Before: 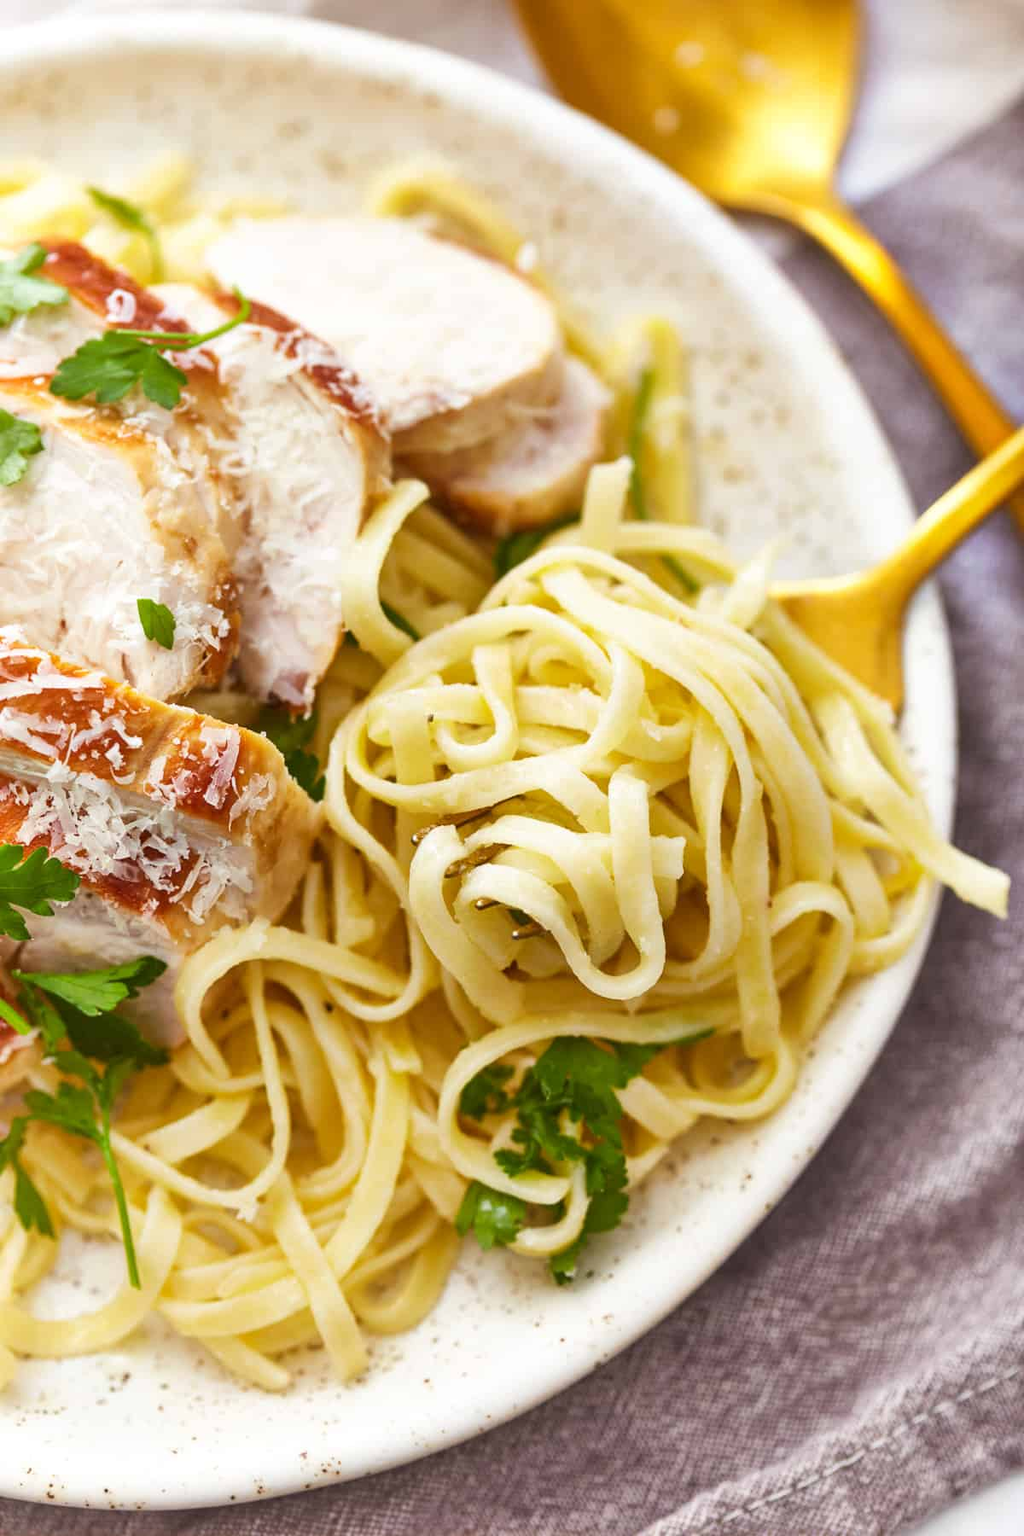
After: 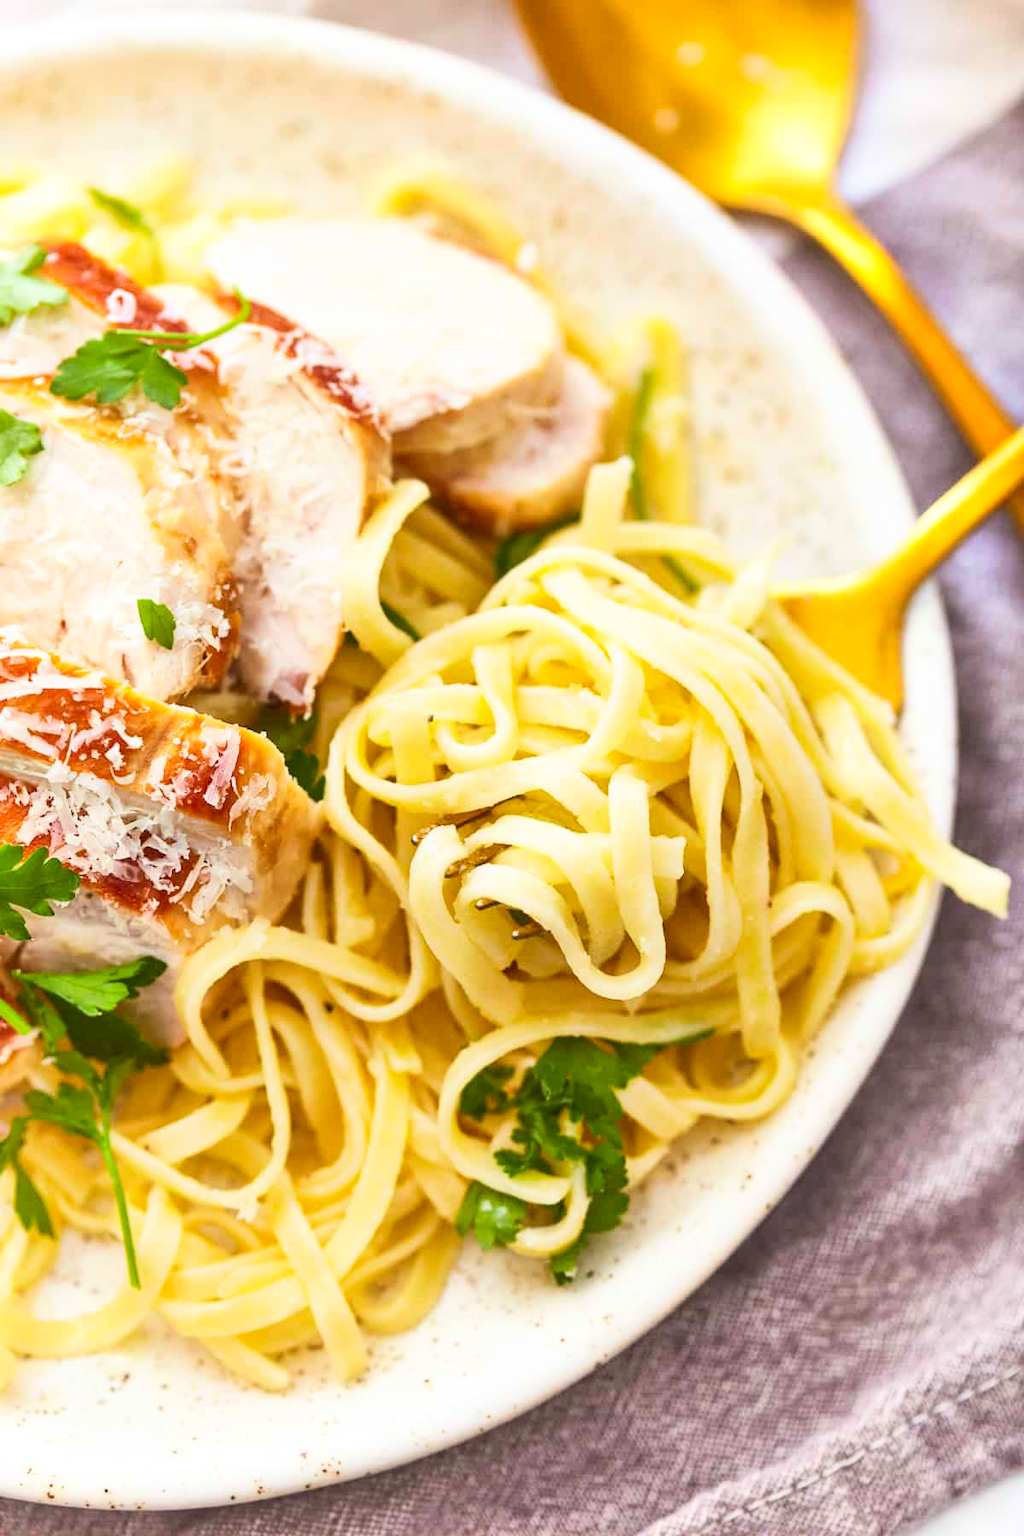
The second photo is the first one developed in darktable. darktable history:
contrast brightness saturation: contrast 0.204, brightness 0.165, saturation 0.229
